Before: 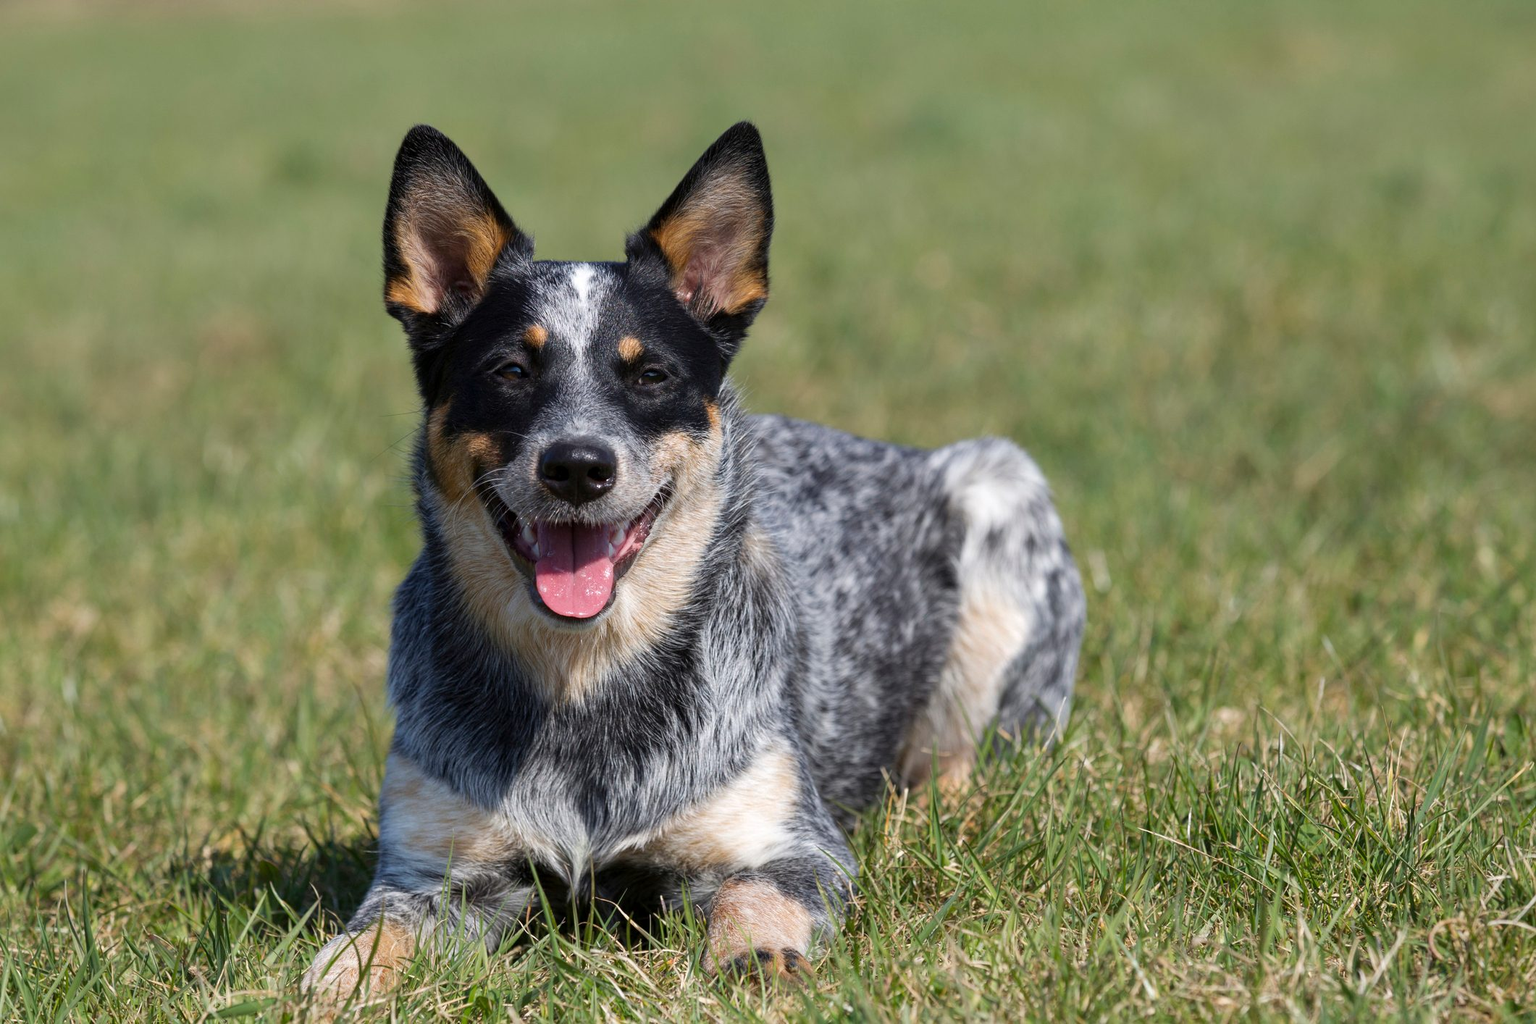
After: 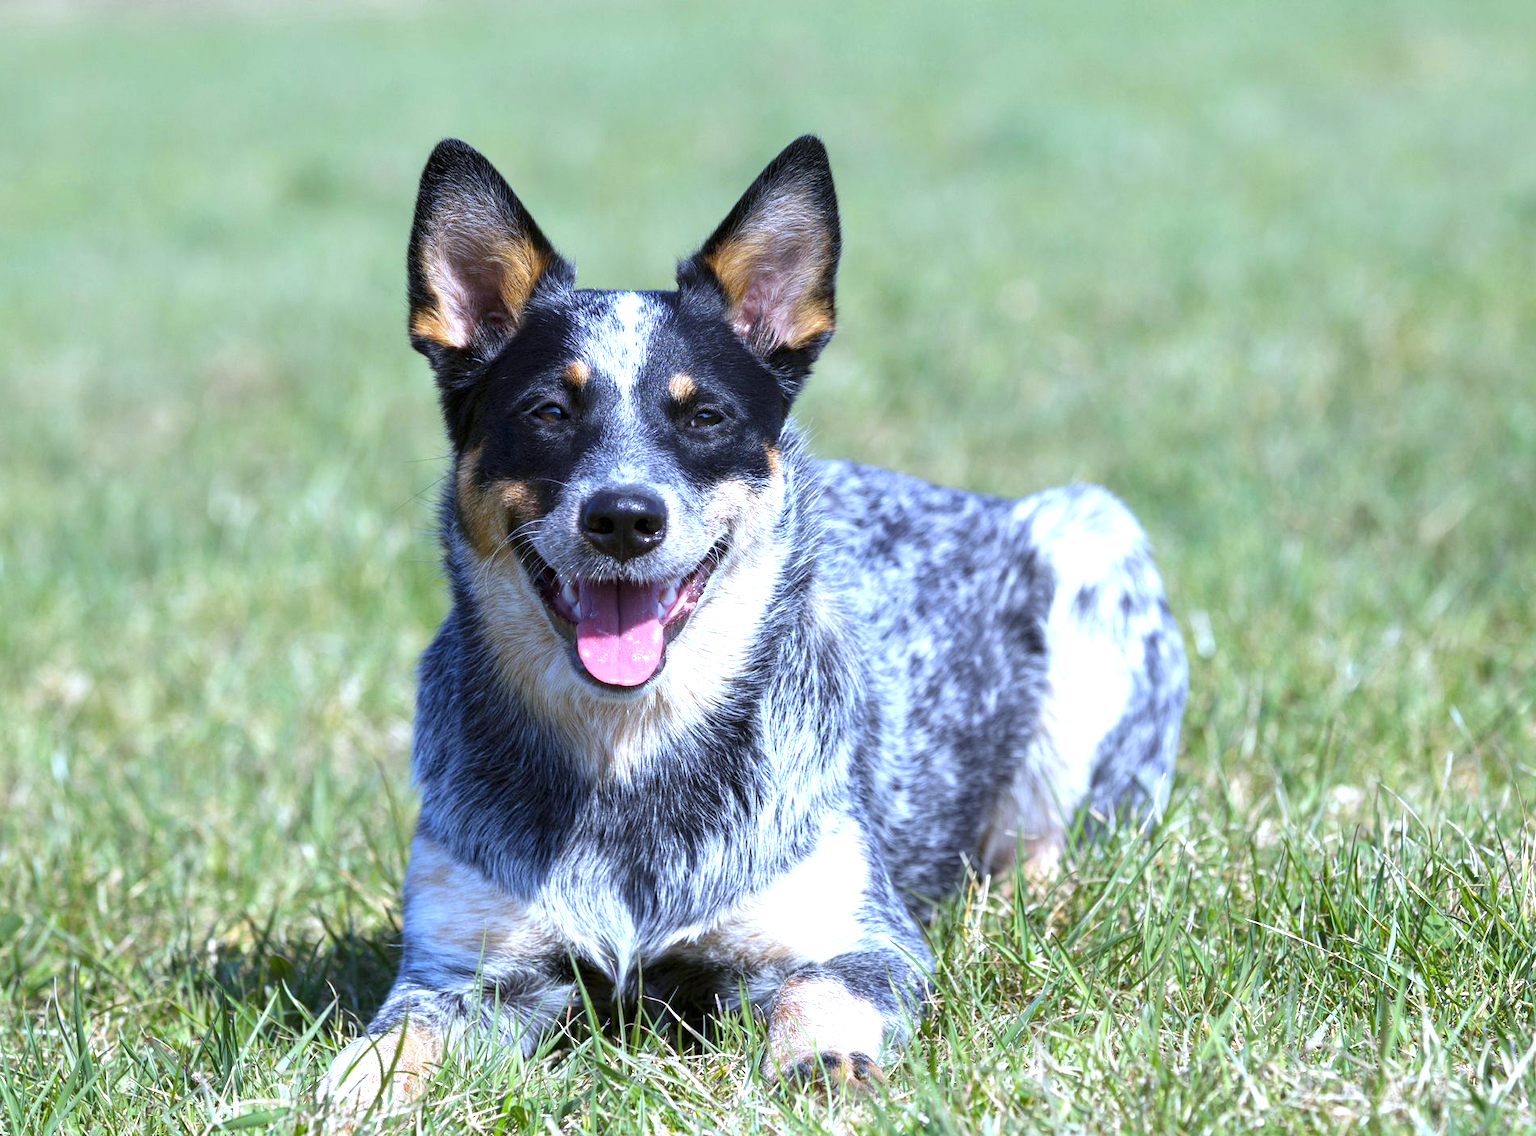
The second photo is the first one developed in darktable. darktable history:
white balance: red 0.871, blue 1.249
crop and rotate: left 1.088%, right 8.807%
exposure: black level correction 0, exposure 1.1 EV, compensate exposure bias true, compensate highlight preservation false
